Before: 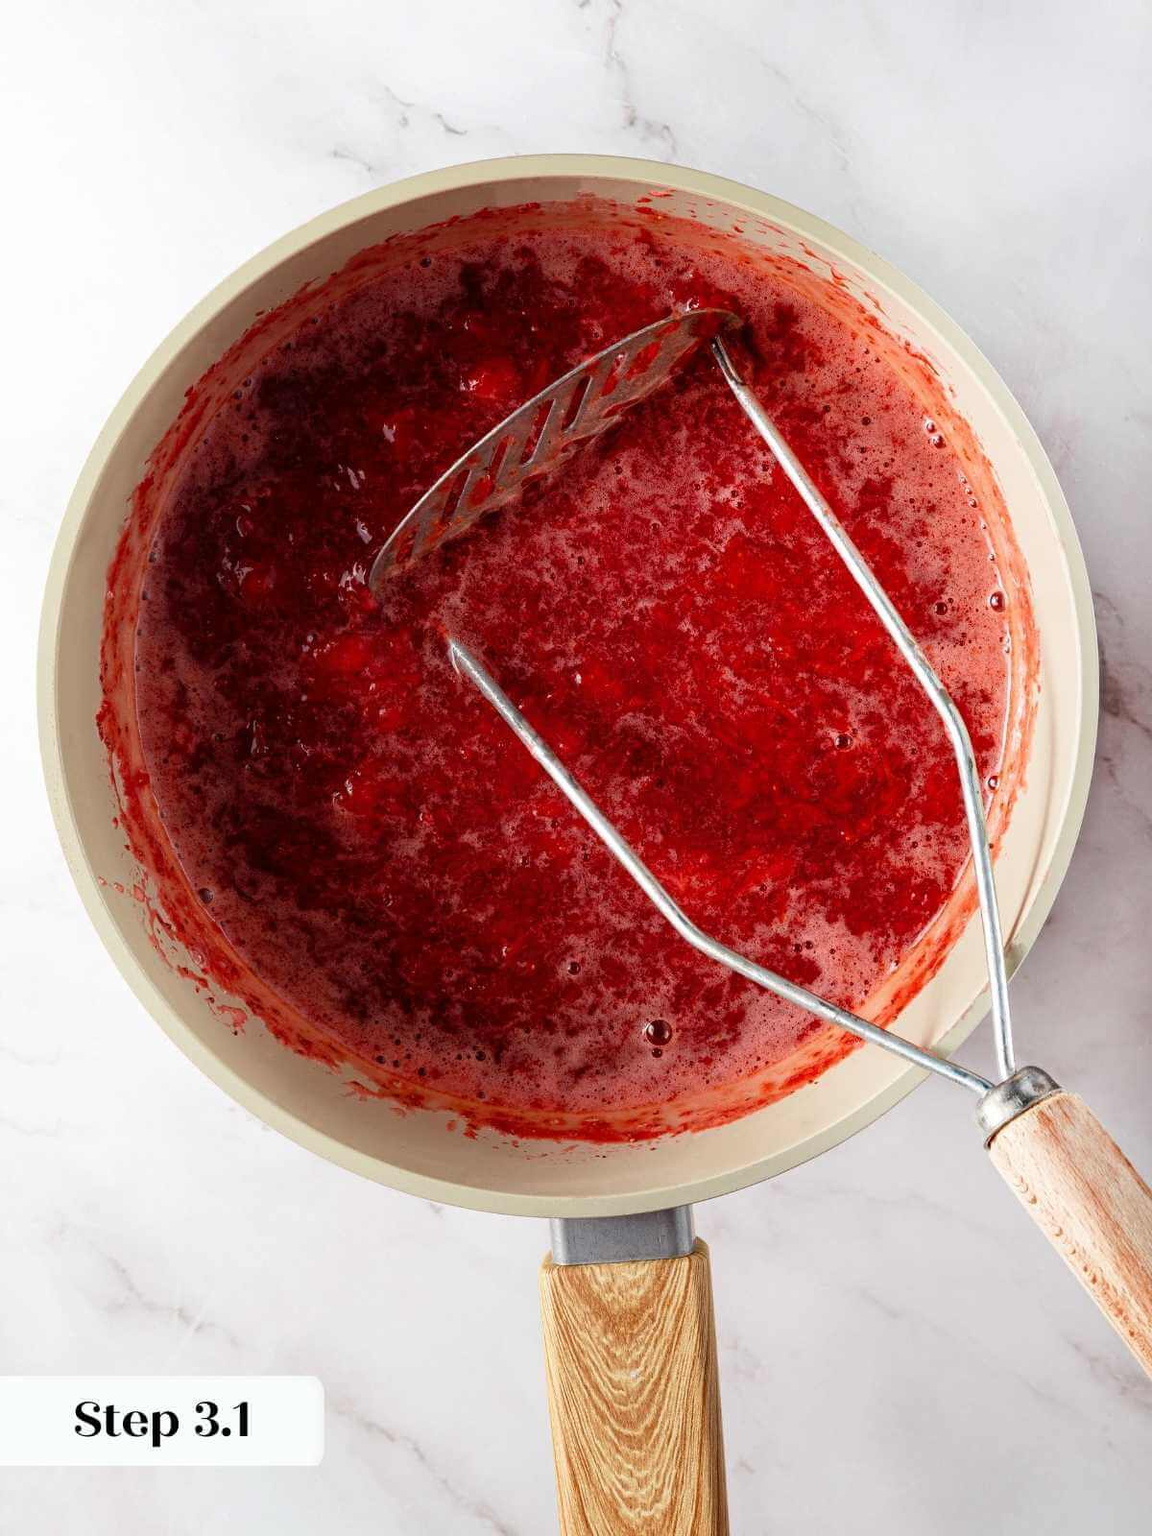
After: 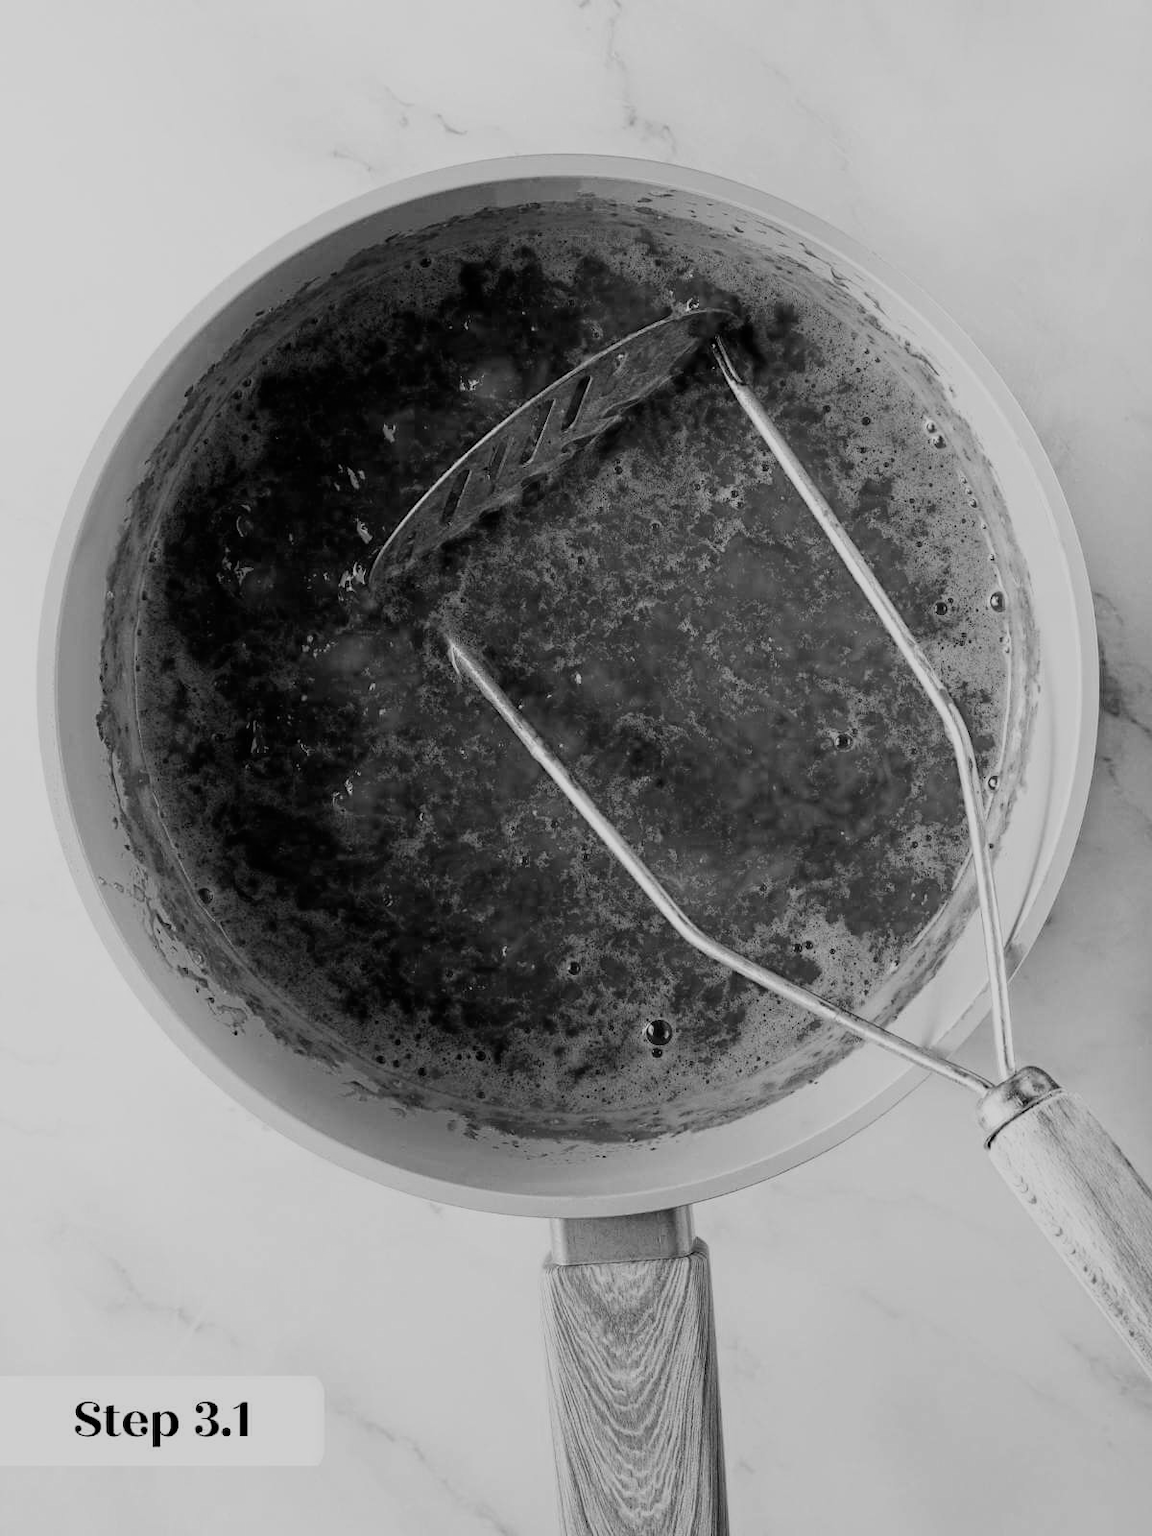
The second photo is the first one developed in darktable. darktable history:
color calibration: output gray [0.21, 0.42, 0.37, 0], gray › normalize channels true, illuminant same as pipeline (D50), adaptation XYZ, x 0.346, y 0.359, gamut compression 0
filmic rgb: black relative exposure -7.65 EV, white relative exposure 4.56 EV, hardness 3.61
